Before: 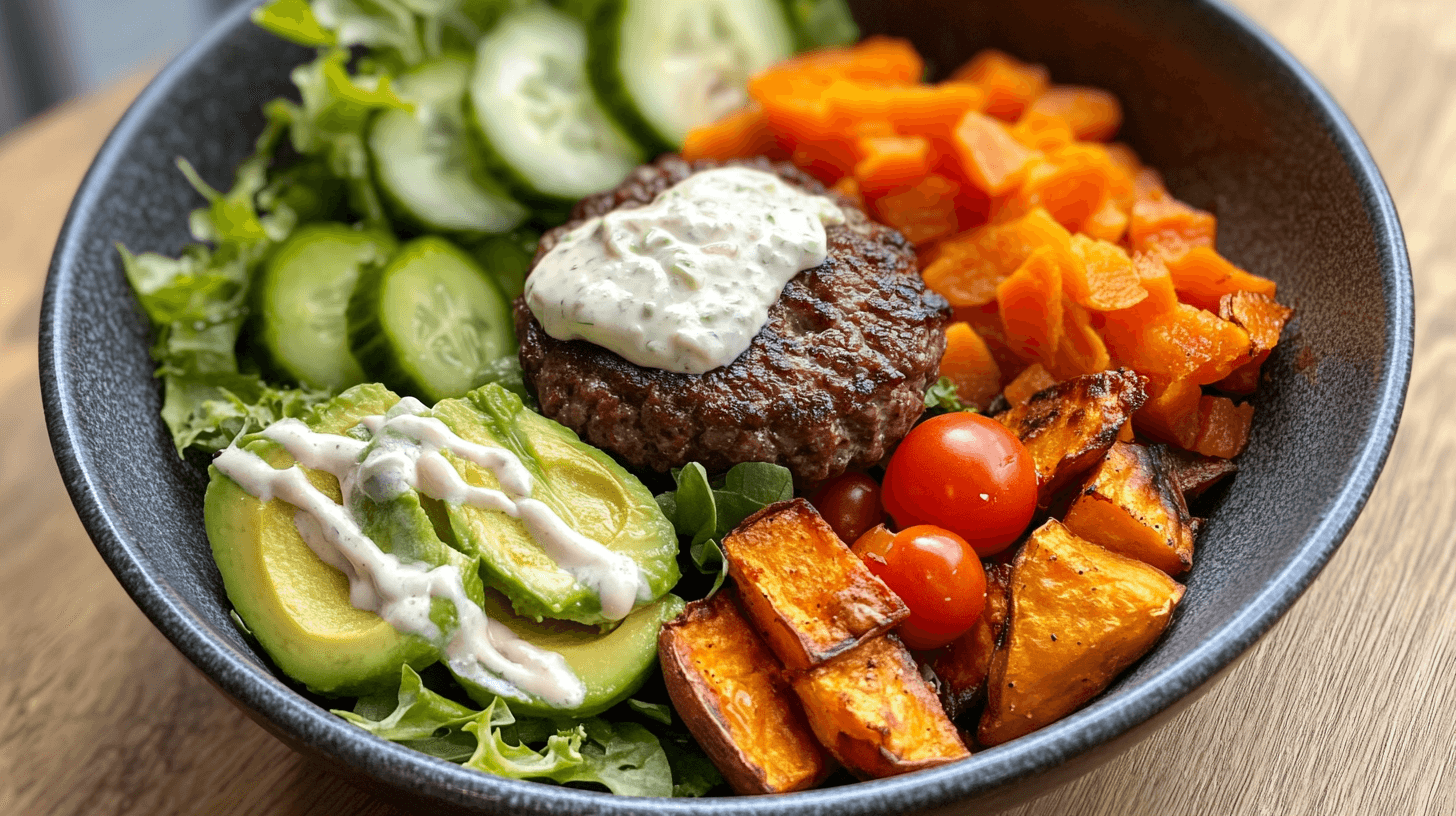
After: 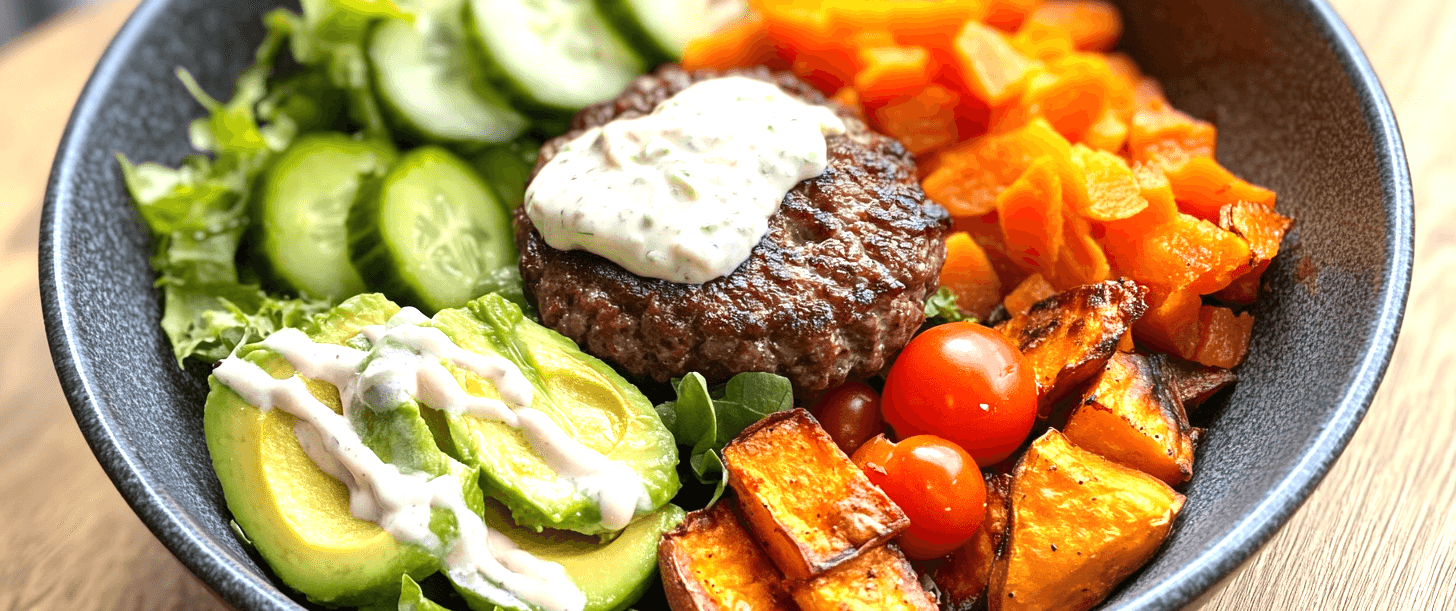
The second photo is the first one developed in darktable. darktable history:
exposure: black level correction 0, exposure 0.696 EV, compensate highlight preservation false
crop: top 11.047%, bottom 13.96%
